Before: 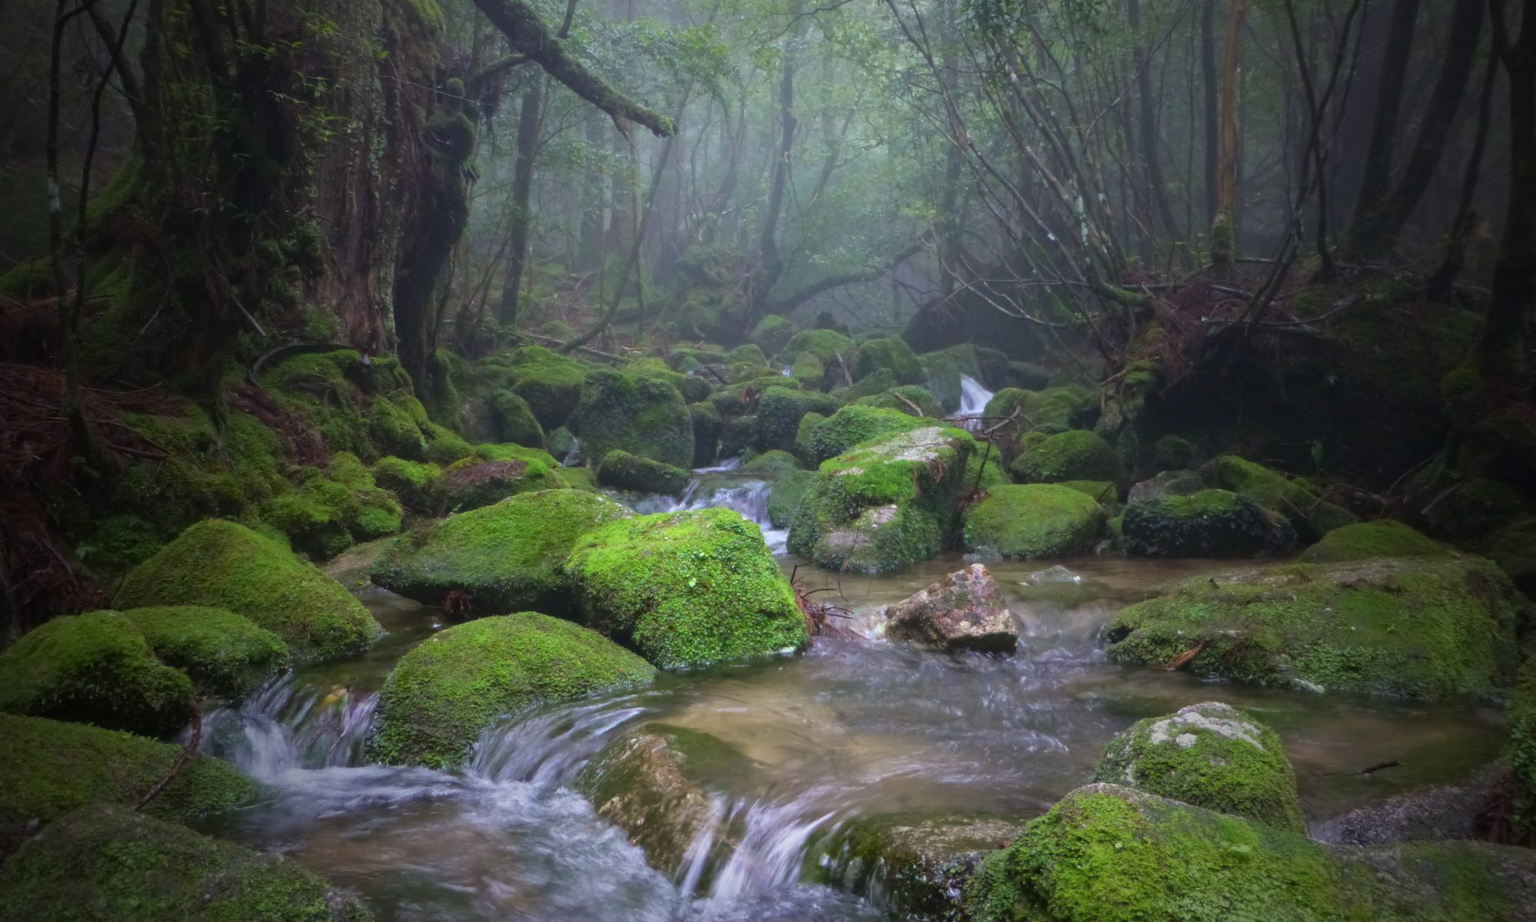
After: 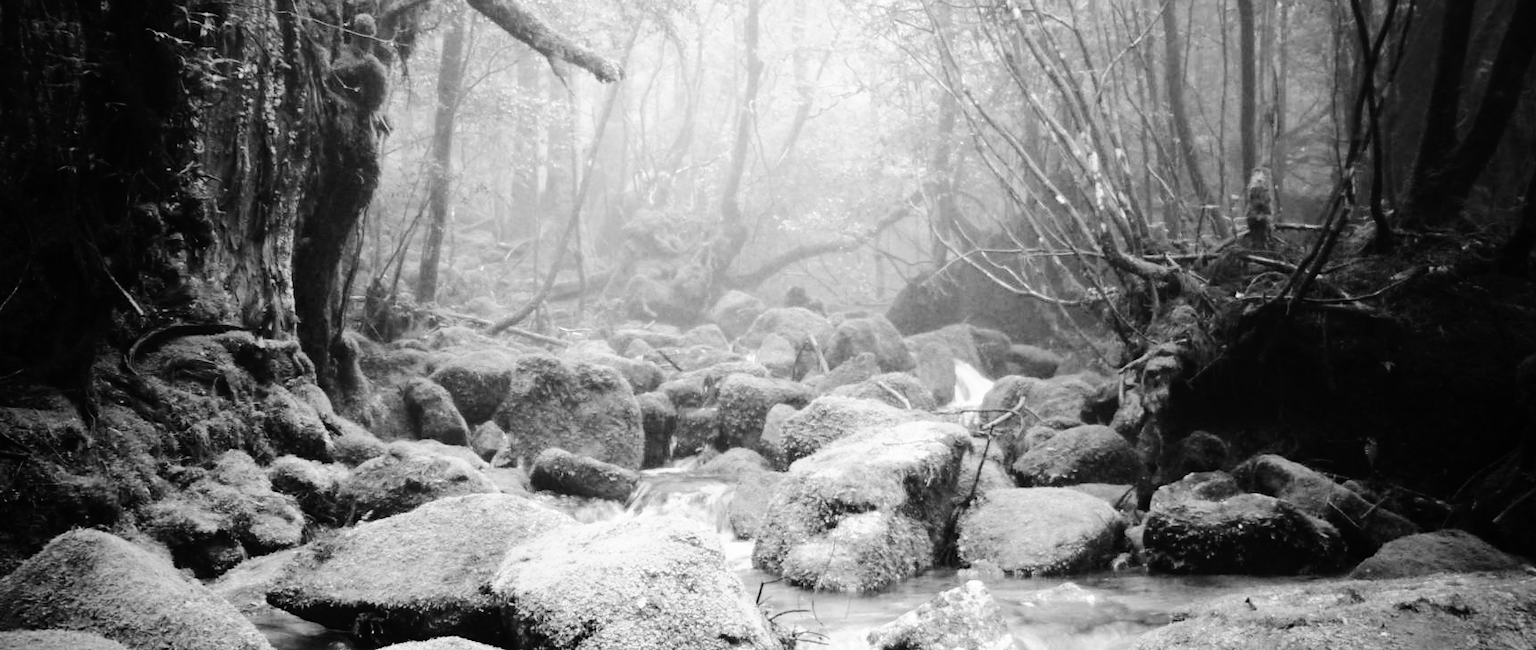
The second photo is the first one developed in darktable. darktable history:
crop and rotate: left 9.345%, top 7.22%, right 4.982%, bottom 32.331%
base curve: curves: ch0 [(0, 0) (0.028, 0.03) (0.105, 0.232) (0.387, 0.748) (0.754, 0.968) (1, 1)], fusion 1, exposure shift 0.576, preserve colors none
tone curve: curves: ch0 [(0, 0) (0.003, 0) (0.011, 0.001) (0.025, 0.003) (0.044, 0.005) (0.069, 0.011) (0.1, 0.021) (0.136, 0.035) (0.177, 0.079) (0.224, 0.134) (0.277, 0.219) (0.335, 0.315) (0.399, 0.42) (0.468, 0.529) (0.543, 0.636) (0.623, 0.727) (0.709, 0.805) (0.801, 0.88) (0.898, 0.957) (1, 1)], preserve colors none
monochrome: on, module defaults
